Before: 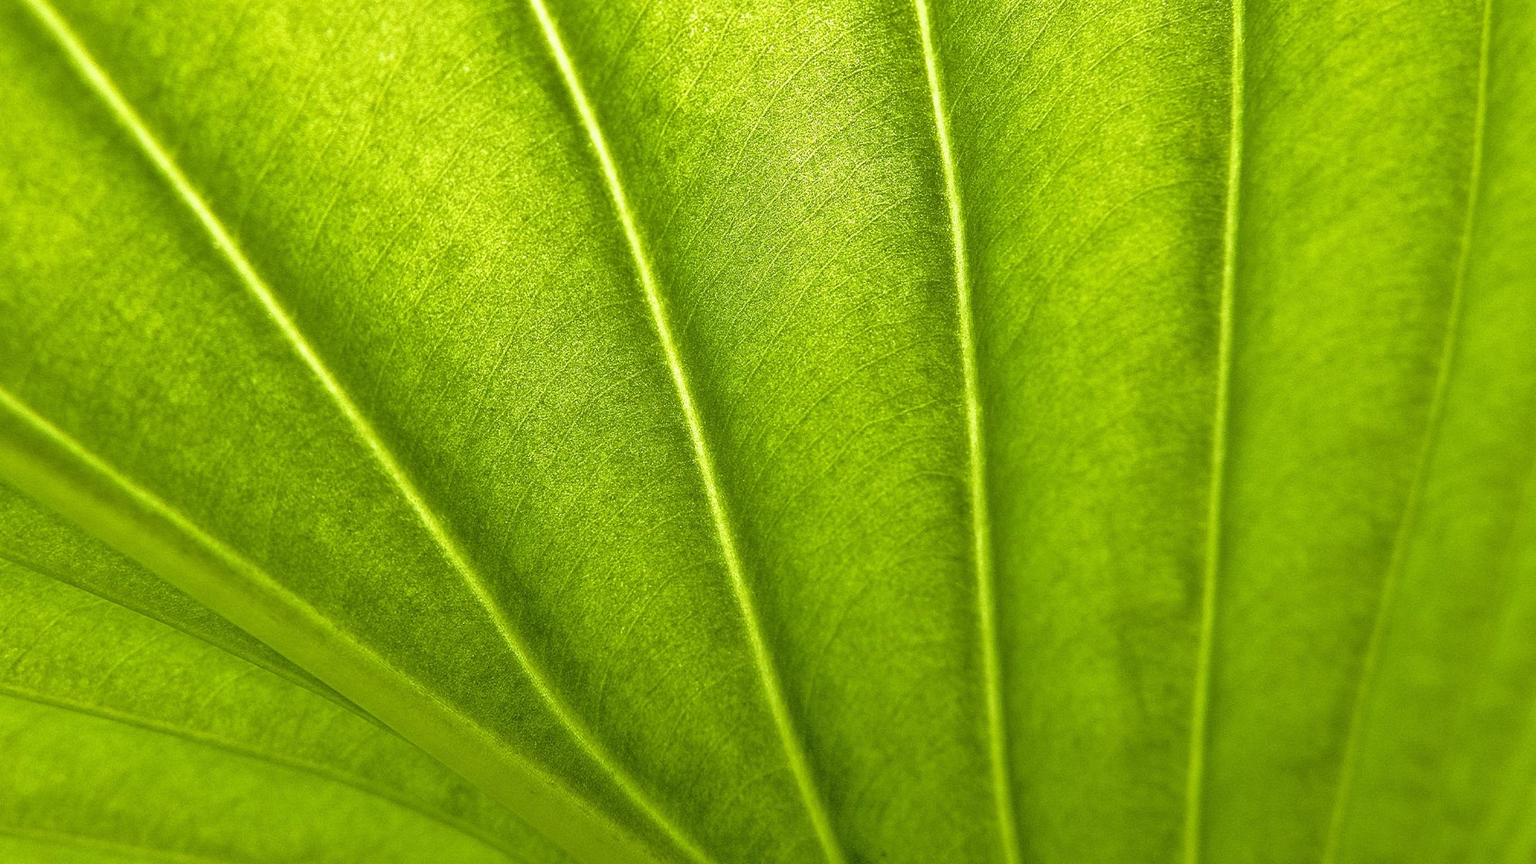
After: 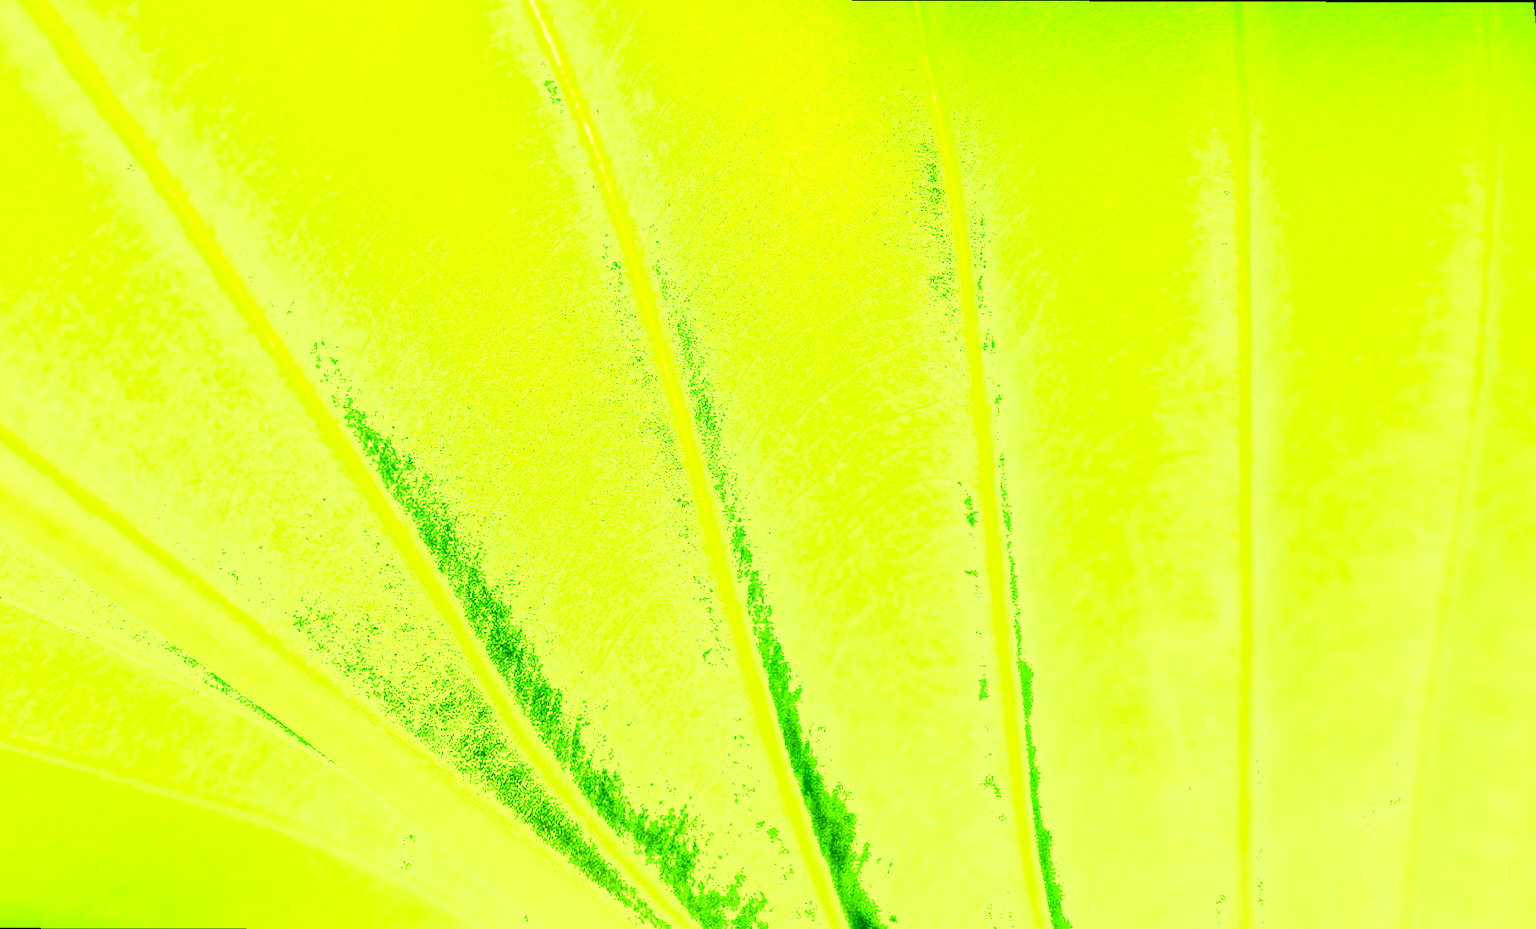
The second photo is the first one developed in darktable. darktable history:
exposure: black level correction 0, exposure 1.975 EV, compensate exposure bias true, compensate highlight preservation false
rotate and perspective: rotation 0.215°, lens shift (vertical) -0.139, crop left 0.069, crop right 0.939, crop top 0.002, crop bottom 0.996
shadows and highlights: low approximation 0.01, soften with gaussian
color balance rgb: linear chroma grading › global chroma 20%, perceptual saturation grading › global saturation 25%, perceptual brilliance grading › global brilliance 20%, global vibrance 20%
